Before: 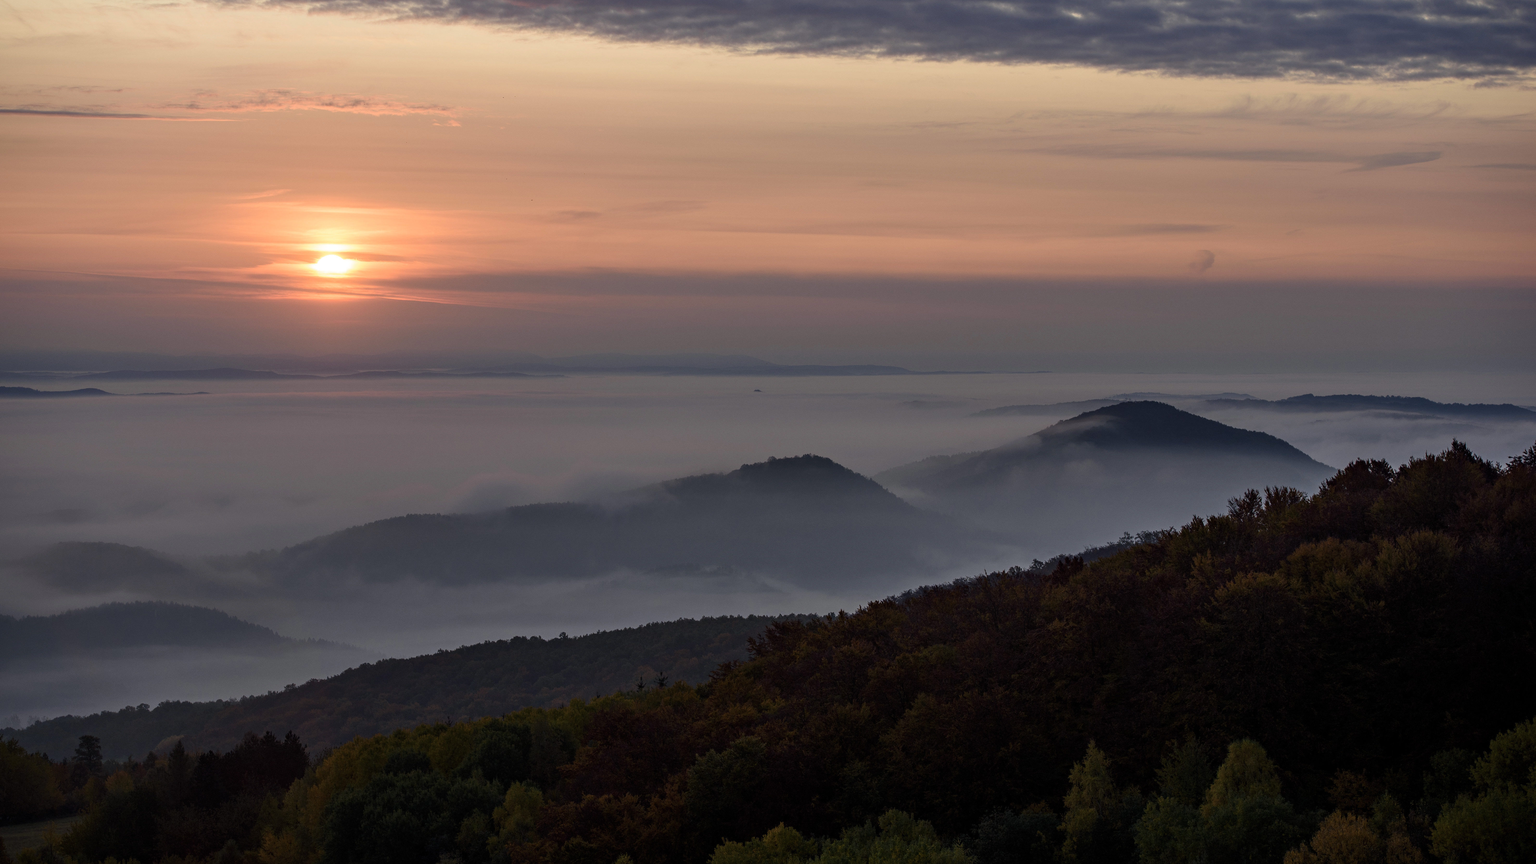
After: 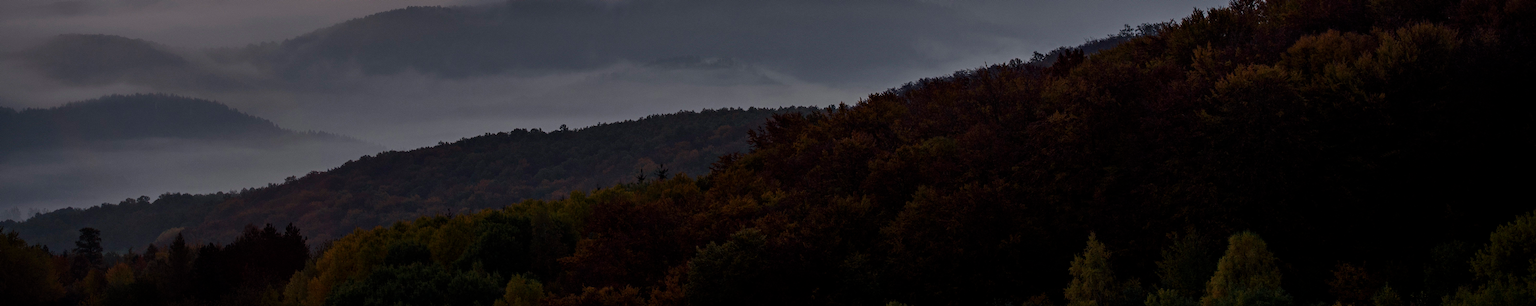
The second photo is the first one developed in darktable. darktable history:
crop and rotate: top 58.858%, bottom 5.63%
